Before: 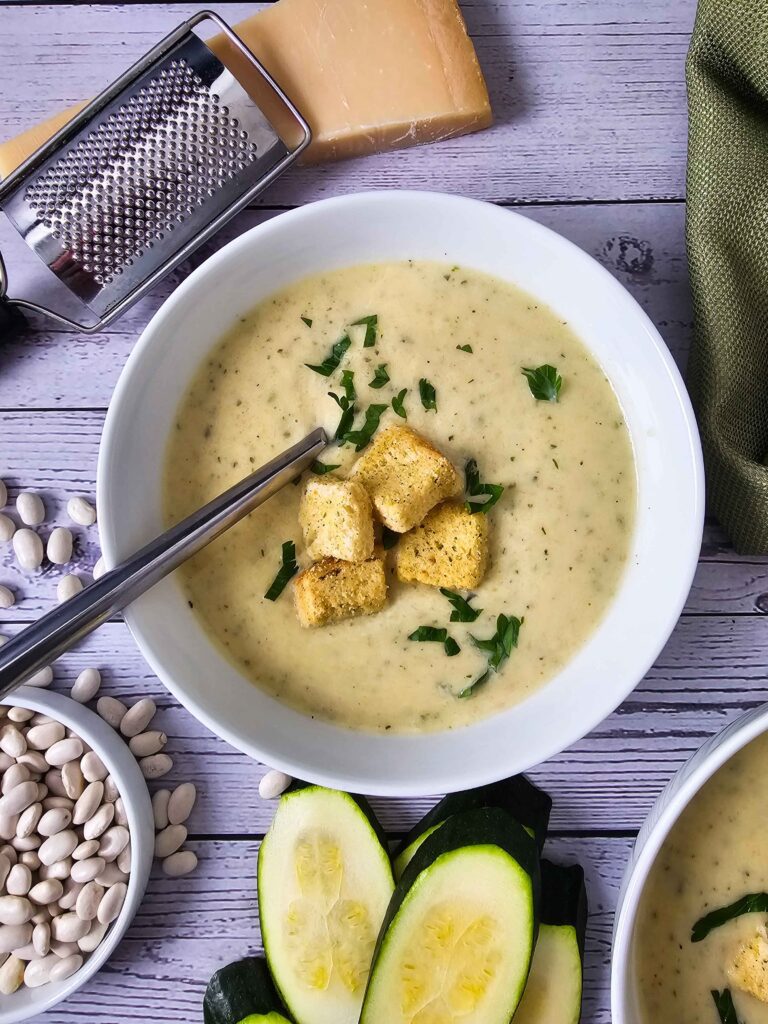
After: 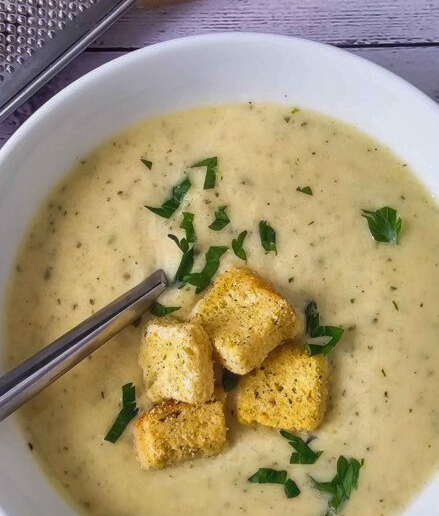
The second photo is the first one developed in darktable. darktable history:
crop: left 20.932%, top 15.471%, right 21.848%, bottom 34.081%
shadows and highlights: on, module defaults
local contrast: detail 110%
